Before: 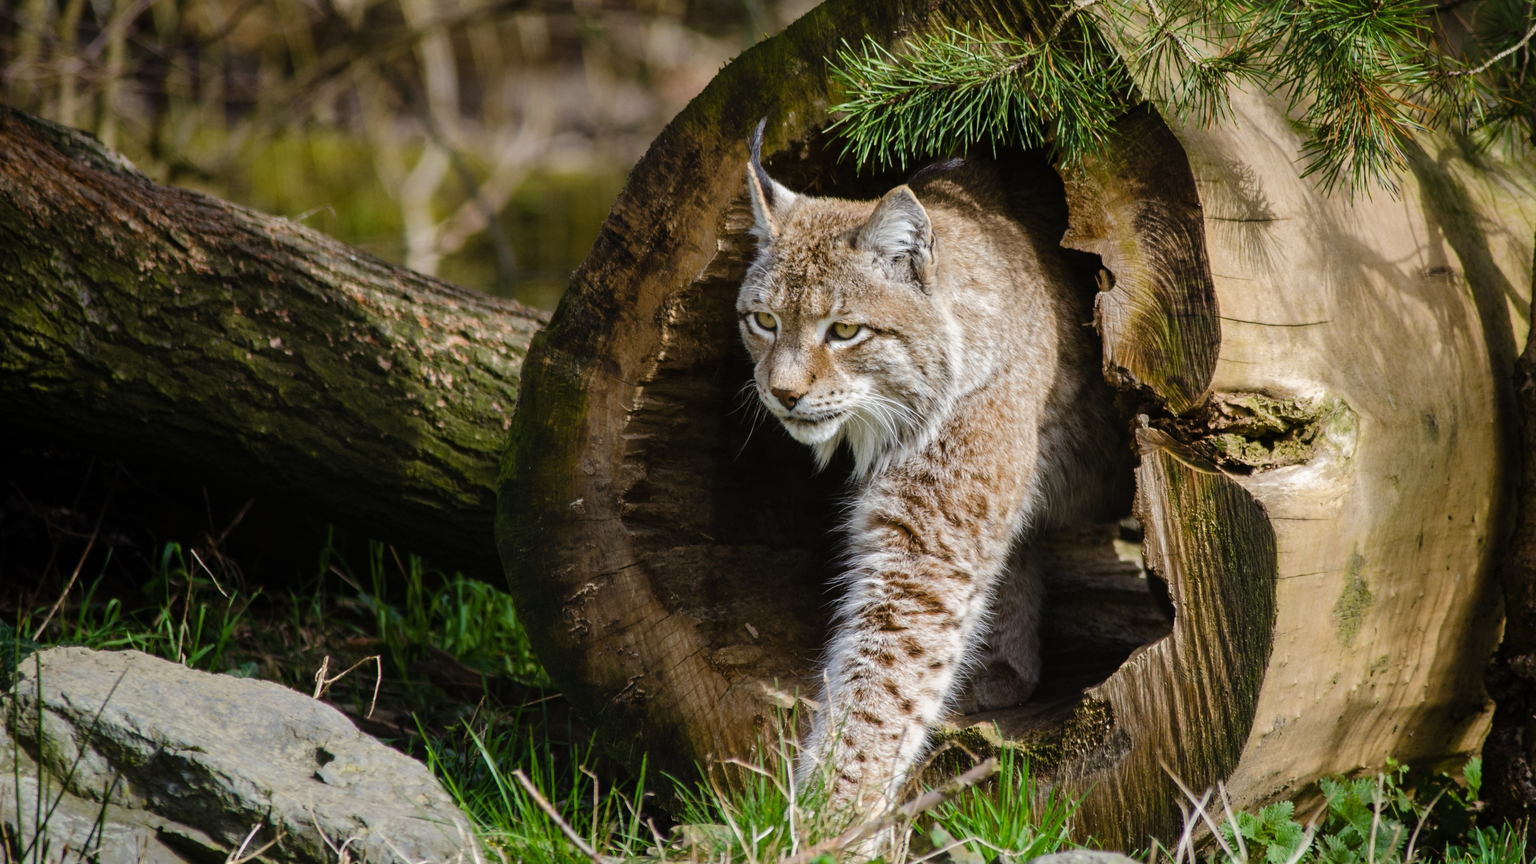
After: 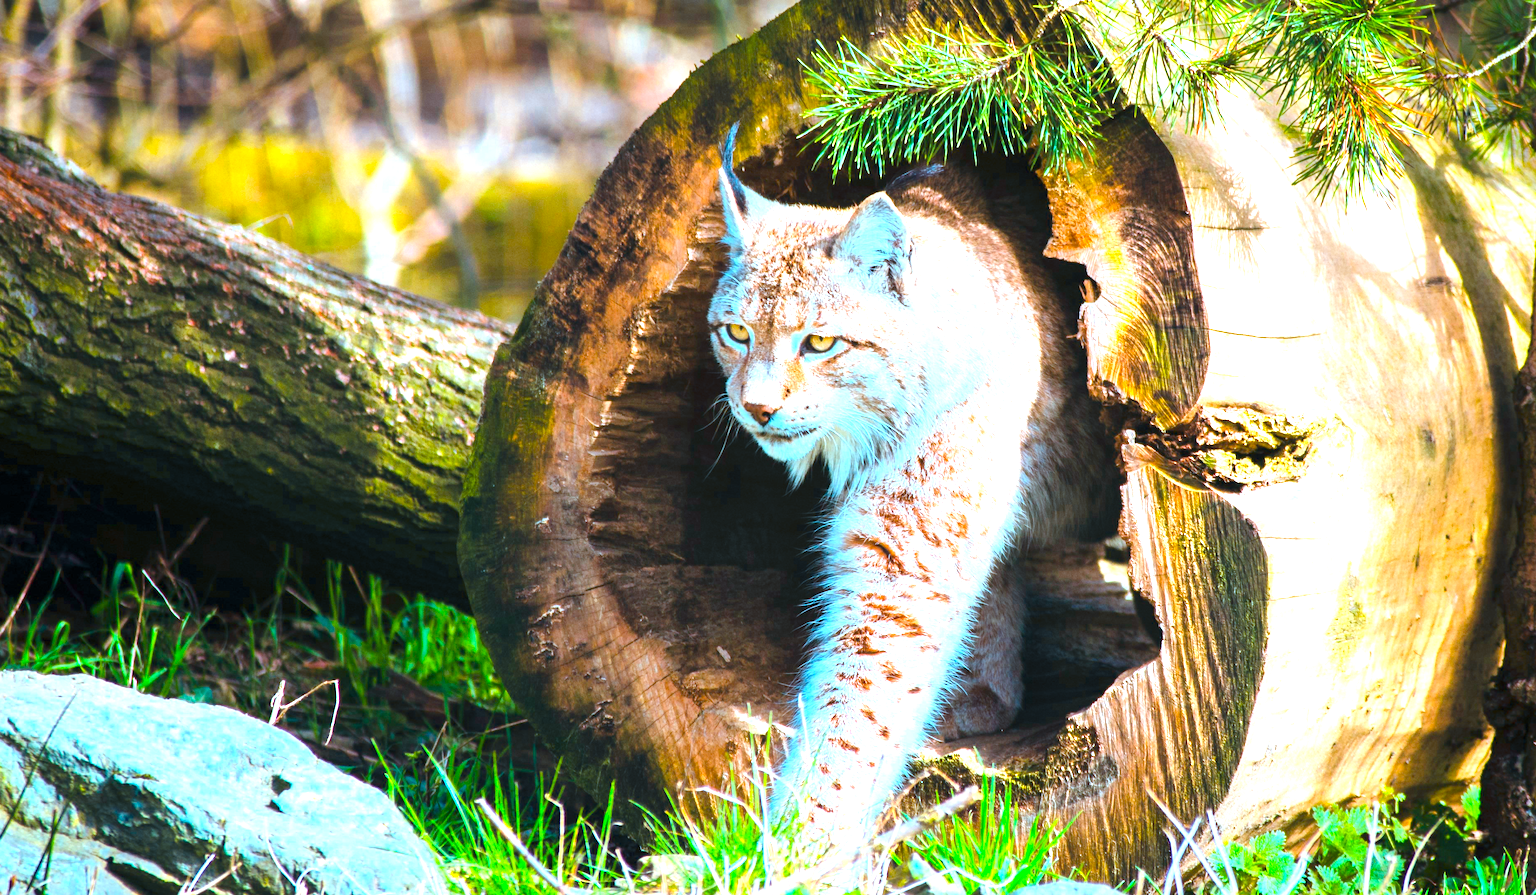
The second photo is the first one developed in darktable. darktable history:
color calibration: output R [1.422, -0.35, -0.252, 0], output G [-0.238, 1.259, -0.084, 0], output B [-0.081, -0.196, 1.58, 0], output brightness [0.49, 0.671, -0.57, 0], illuminant as shot in camera, x 0.358, y 0.373, temperature 4628.91 K
crop and rotate: left 3.524%
exposure: black level correction 0, exposure 1.102 EV, compensate highlight preservation false
